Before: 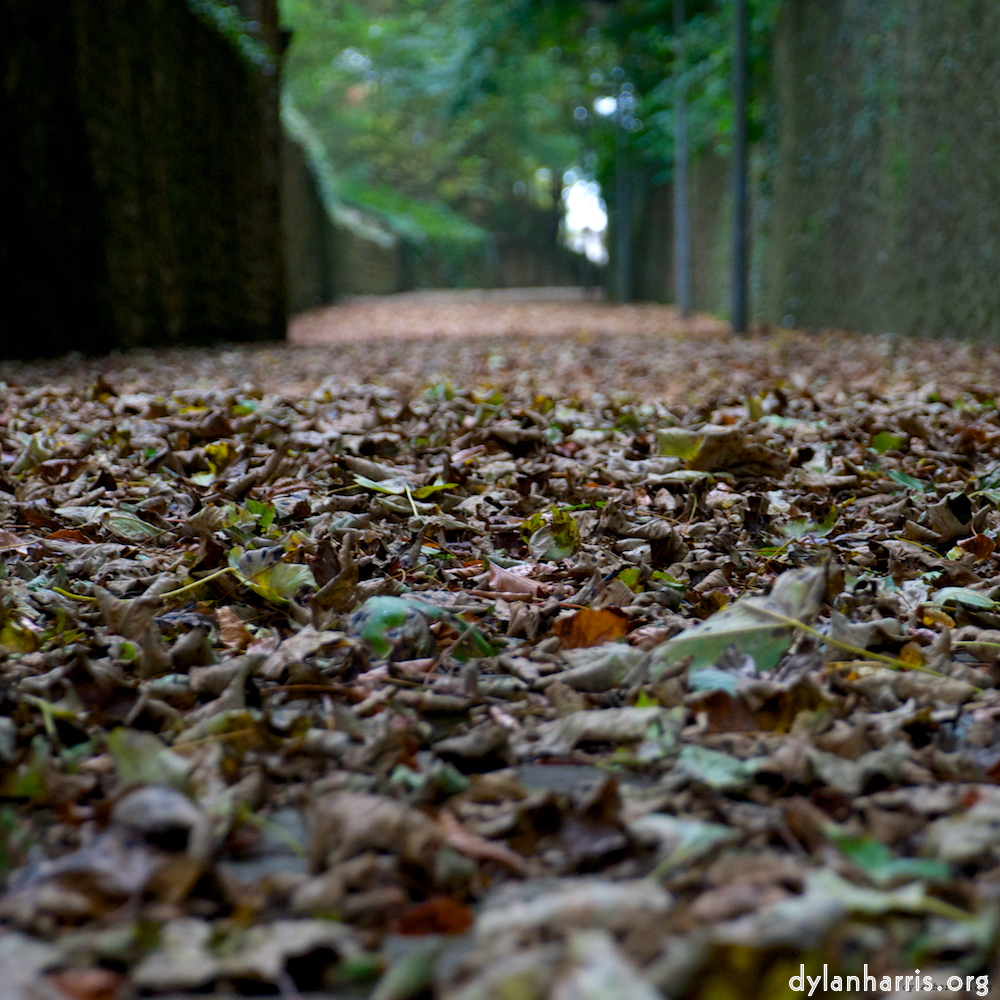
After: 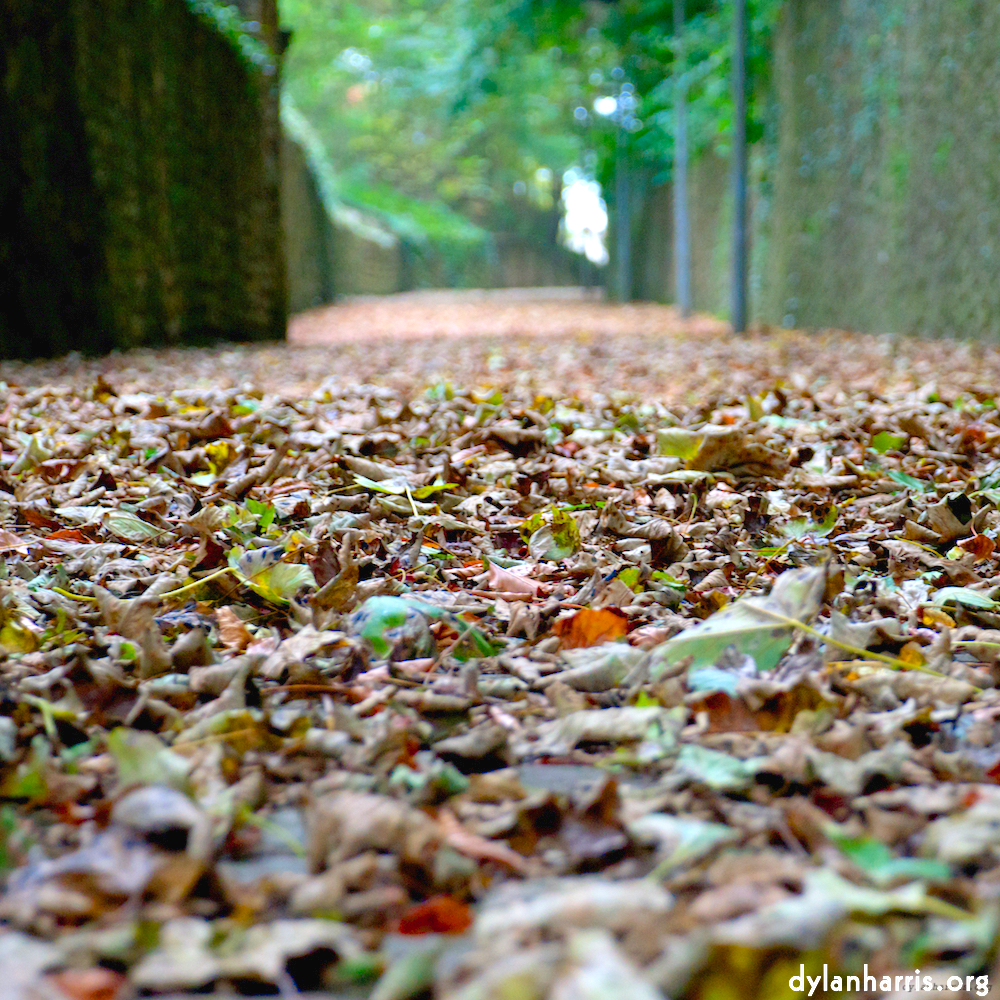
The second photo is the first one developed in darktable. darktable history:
exposure: black level correction 0, exposure 0.598 EV, compensate exposure bias true, compensate highlight preservation false
levels: levels [0, 0.397, 0.955]
